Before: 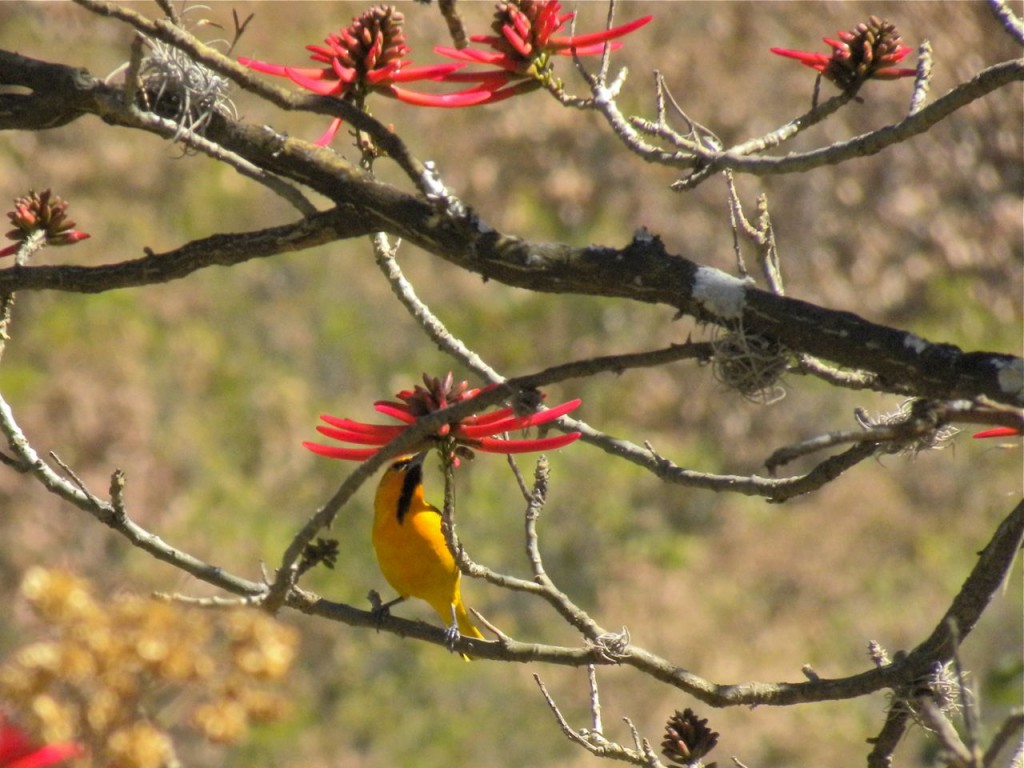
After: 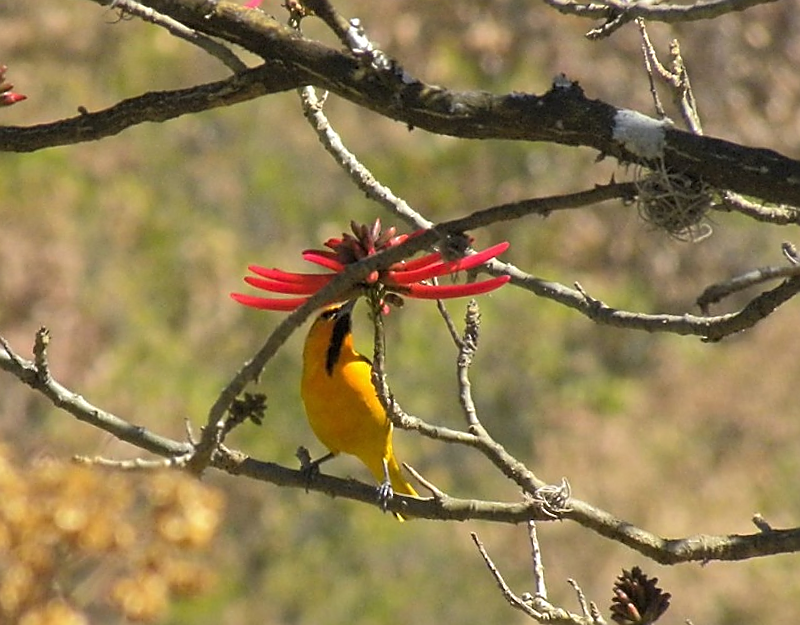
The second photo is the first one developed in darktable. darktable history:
crop and rotate: left 4.842%, top 15.51%, right 10.668%
sharpen: radius 1.4, amount 1.25, threshold 0.7
rotate and perspective: rotation -1.68°, lens shift (vertical) -0.146, crop left 0.049, crop right 0.912, crop top 0.032, crop bottom 0.96
